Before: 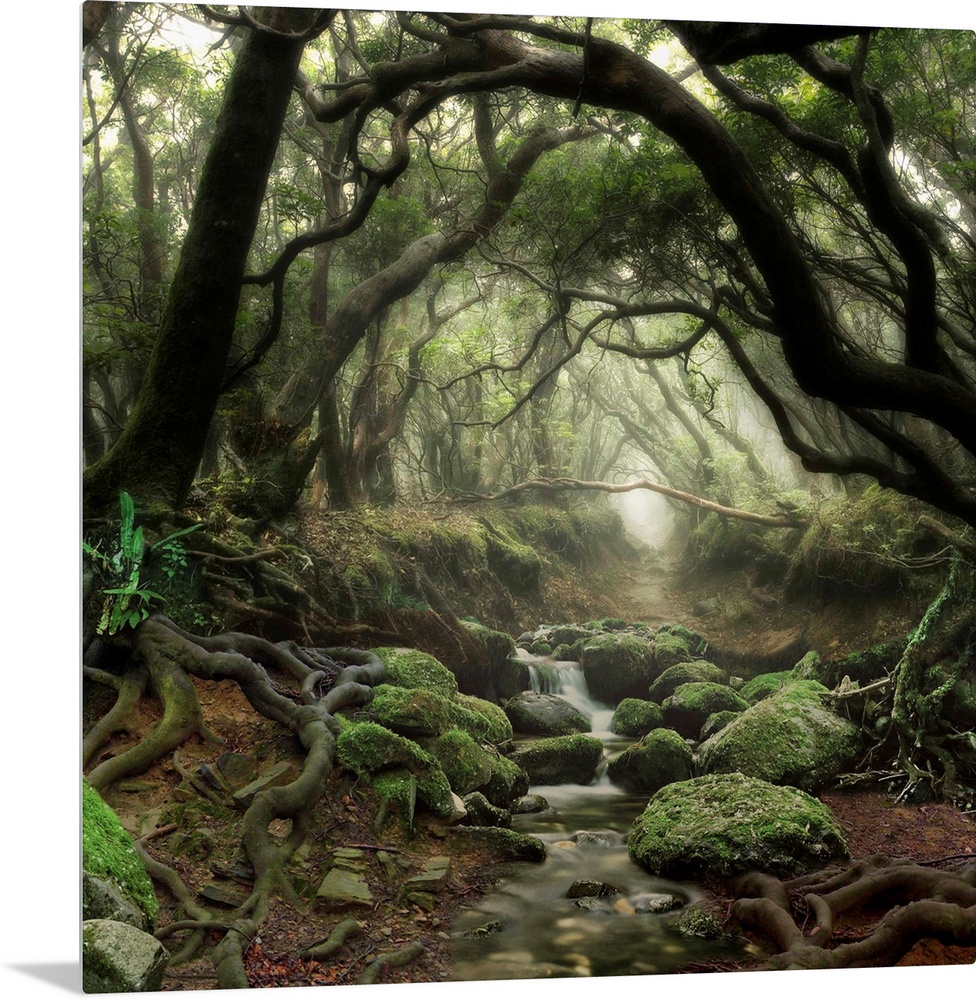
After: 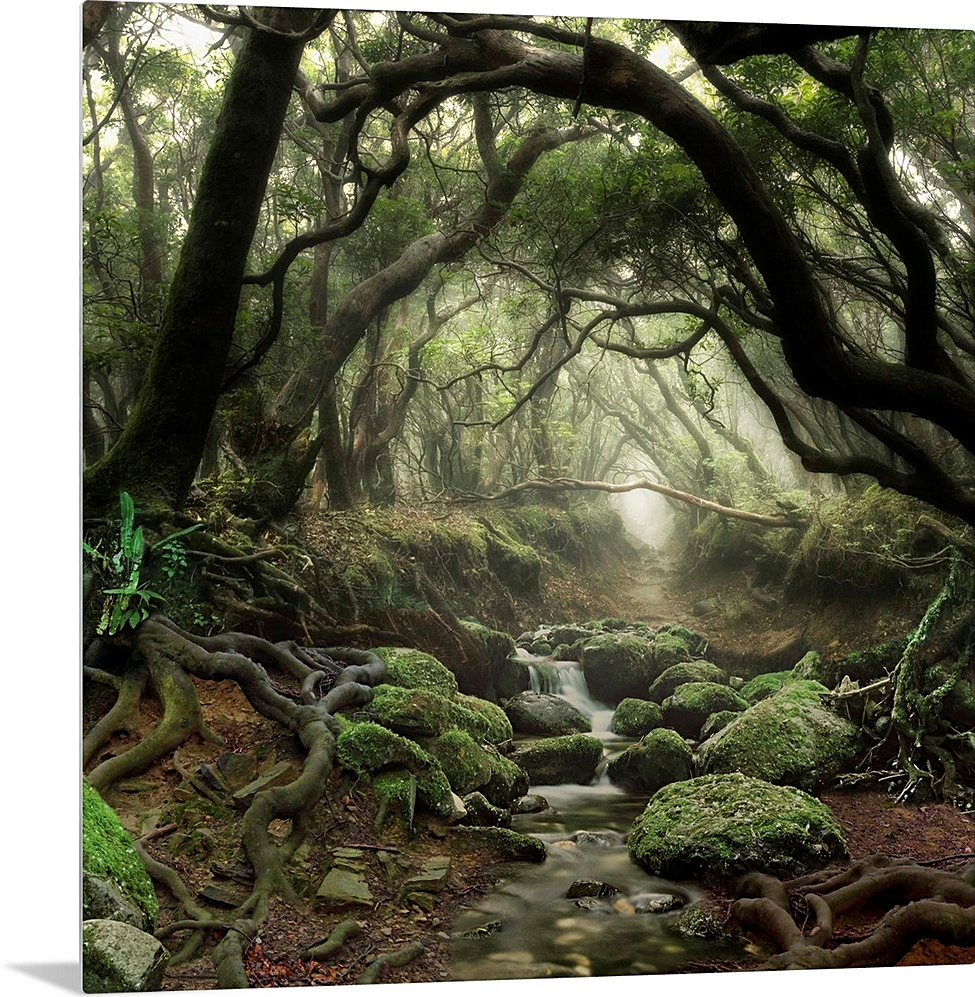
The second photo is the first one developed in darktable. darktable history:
sharpen: on, module defaults
crop: top 0.058%, bottom 0.153%
